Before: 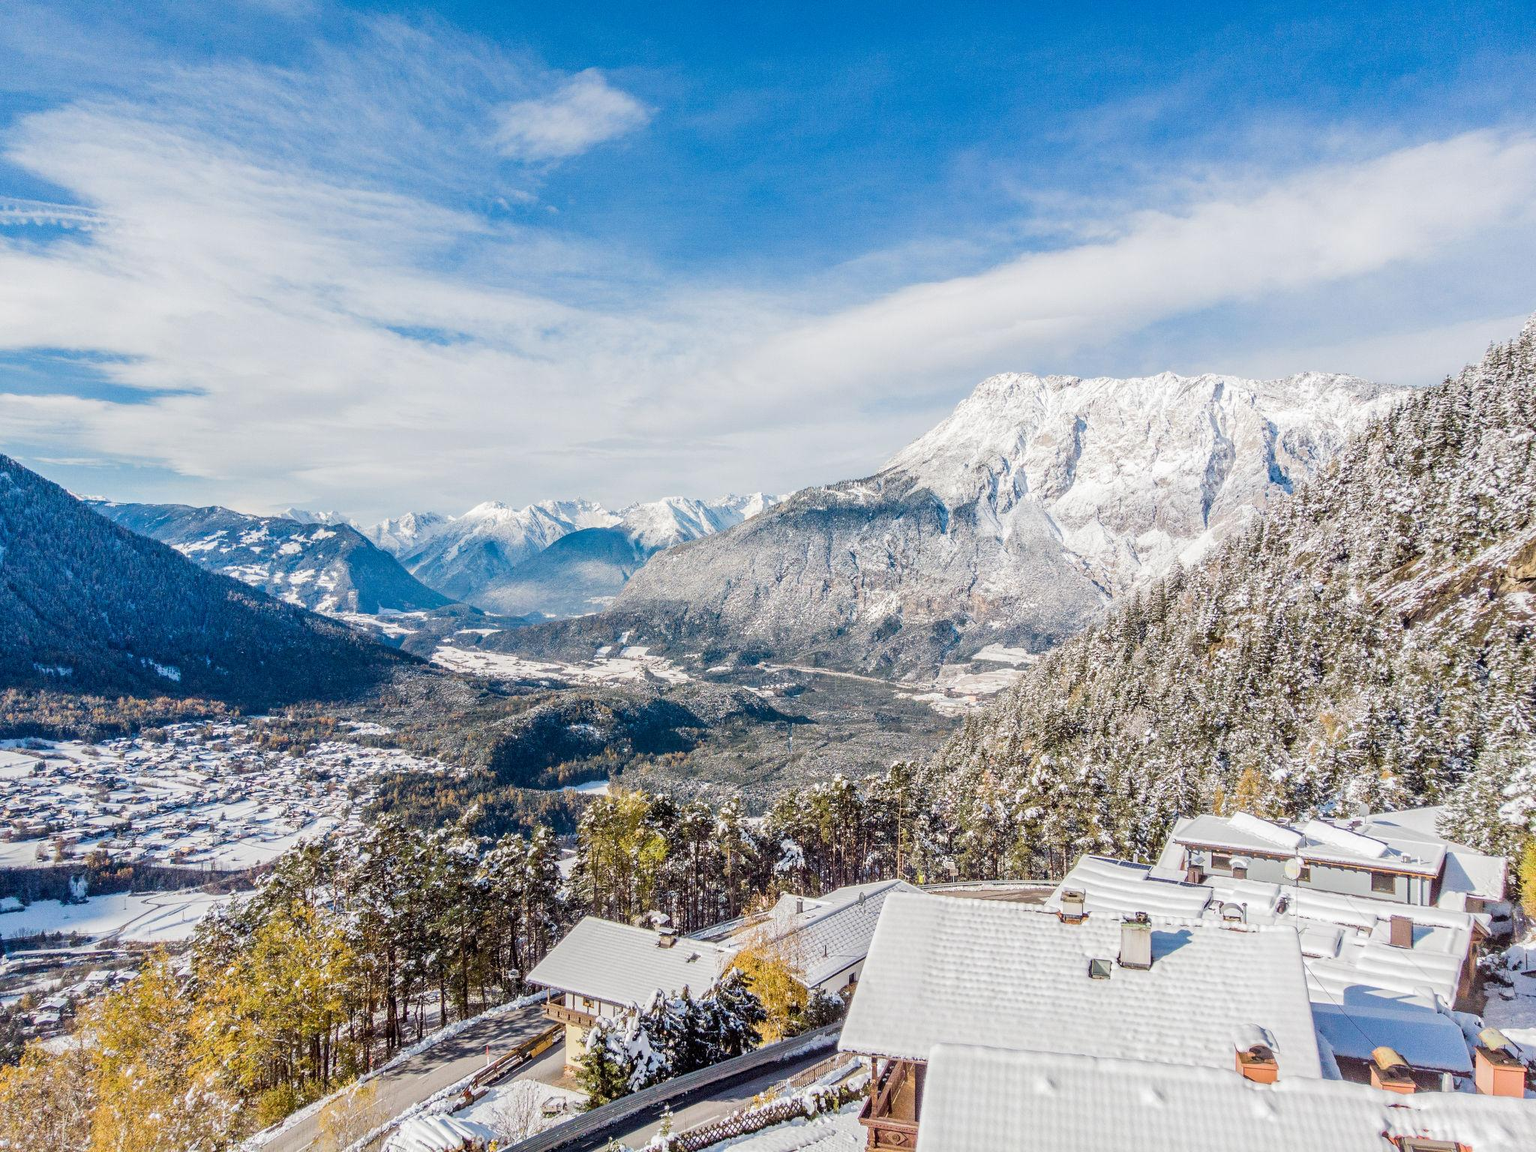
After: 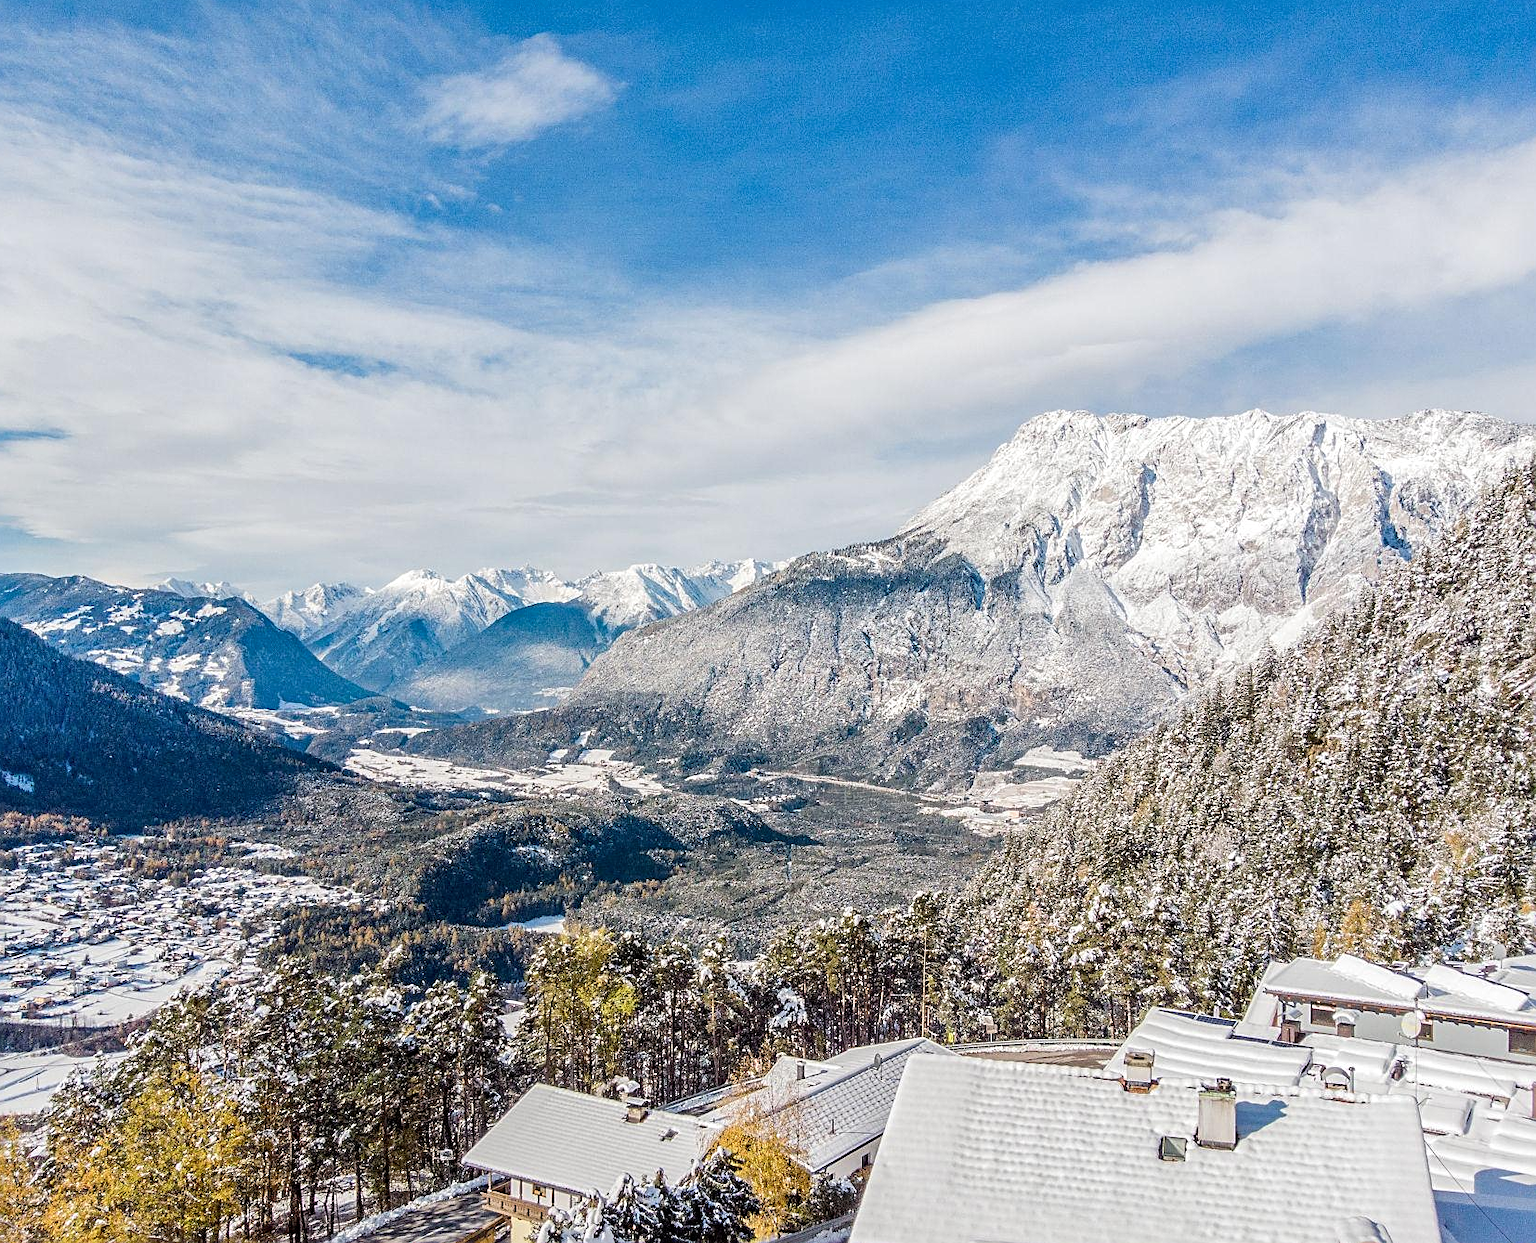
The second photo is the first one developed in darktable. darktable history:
crop: left 10%, top 3.608%, right 9.207%, bottom 9.217%
local contrast: mode bilateral grid, contrast 20, coarseness 50, detail 120%, midtone range 0.2
sharpen: on, module defaults
